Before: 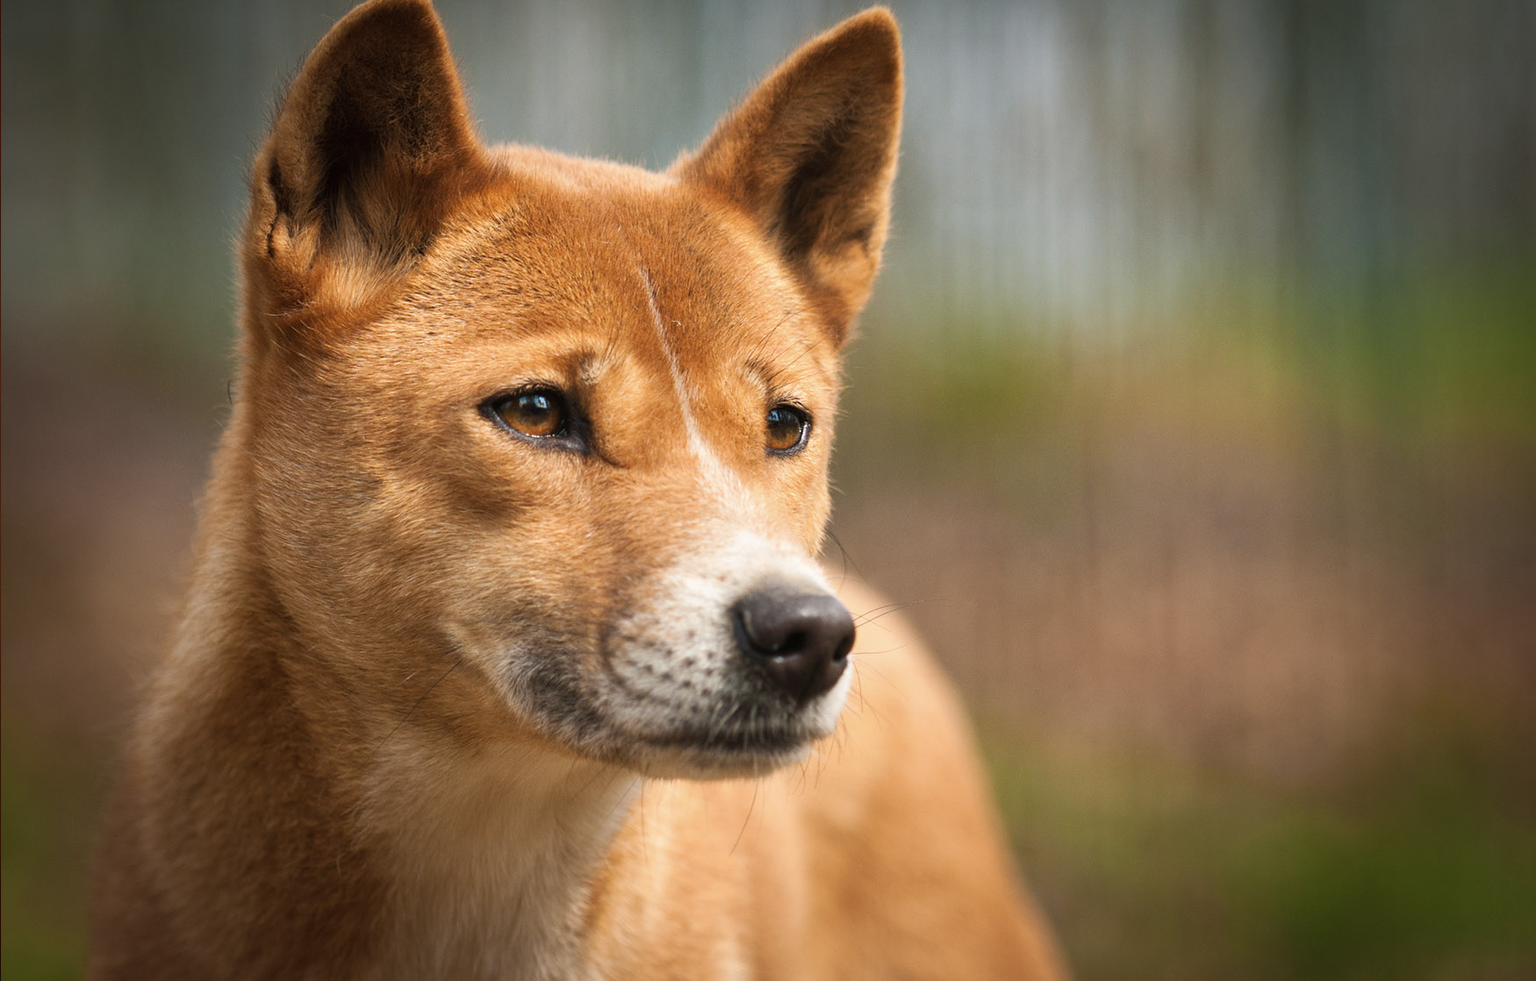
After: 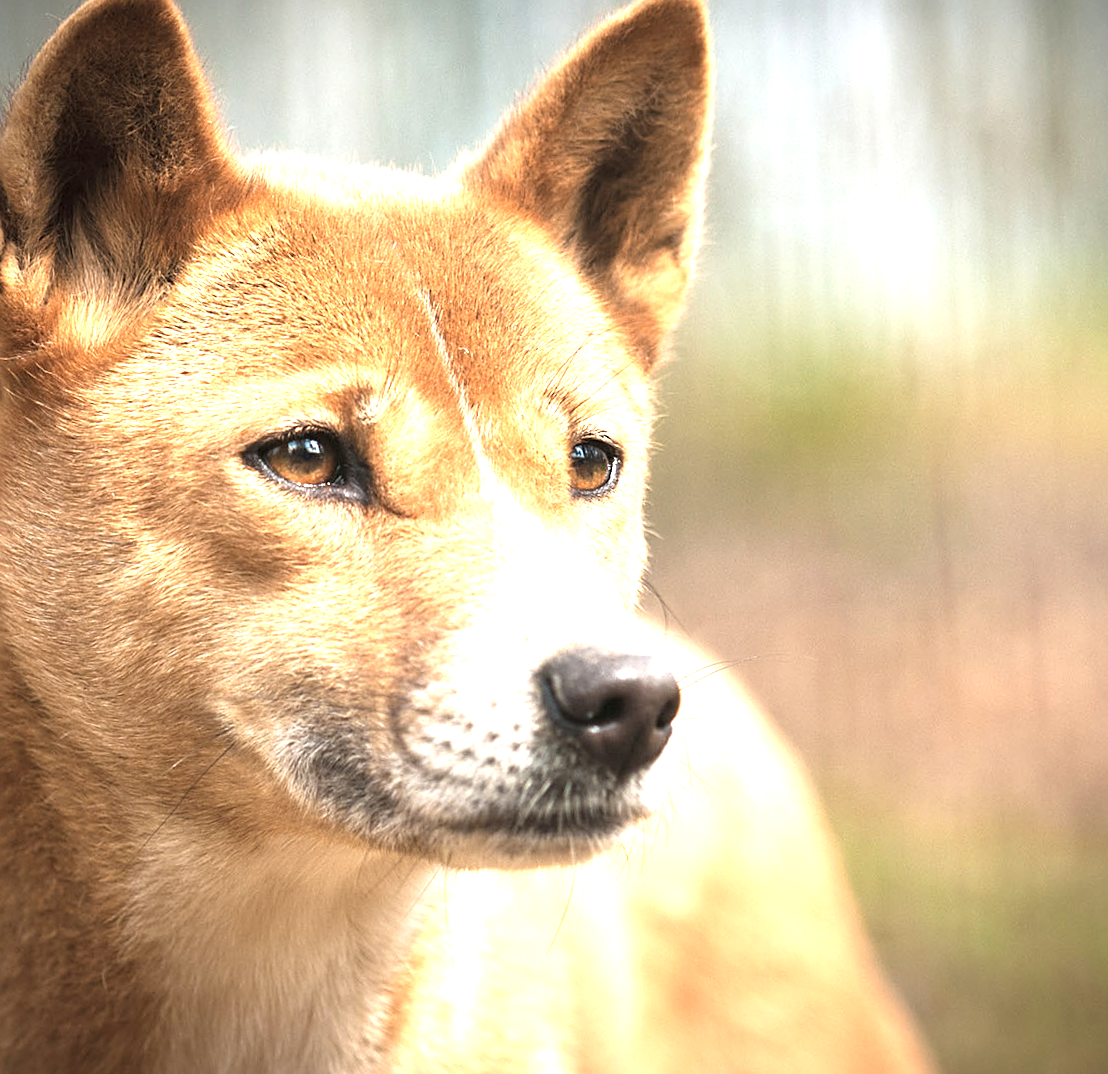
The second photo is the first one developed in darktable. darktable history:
exposure: black level correction 0, exposure 1.5 EV, compensate highlight preservation false
color correction: saturation 0.8
rotate and perspective: rotation -2.12°, lens shift (vertical) 0.009, lens shift (horizontal) -0.008, automatic cropping original format, crop left 0.036, crop right 0.964, crop top 0.05, crop bottom 0.959
crop and rotate: left 15.446%, right 17.836%
sharpen: on, module defaults
